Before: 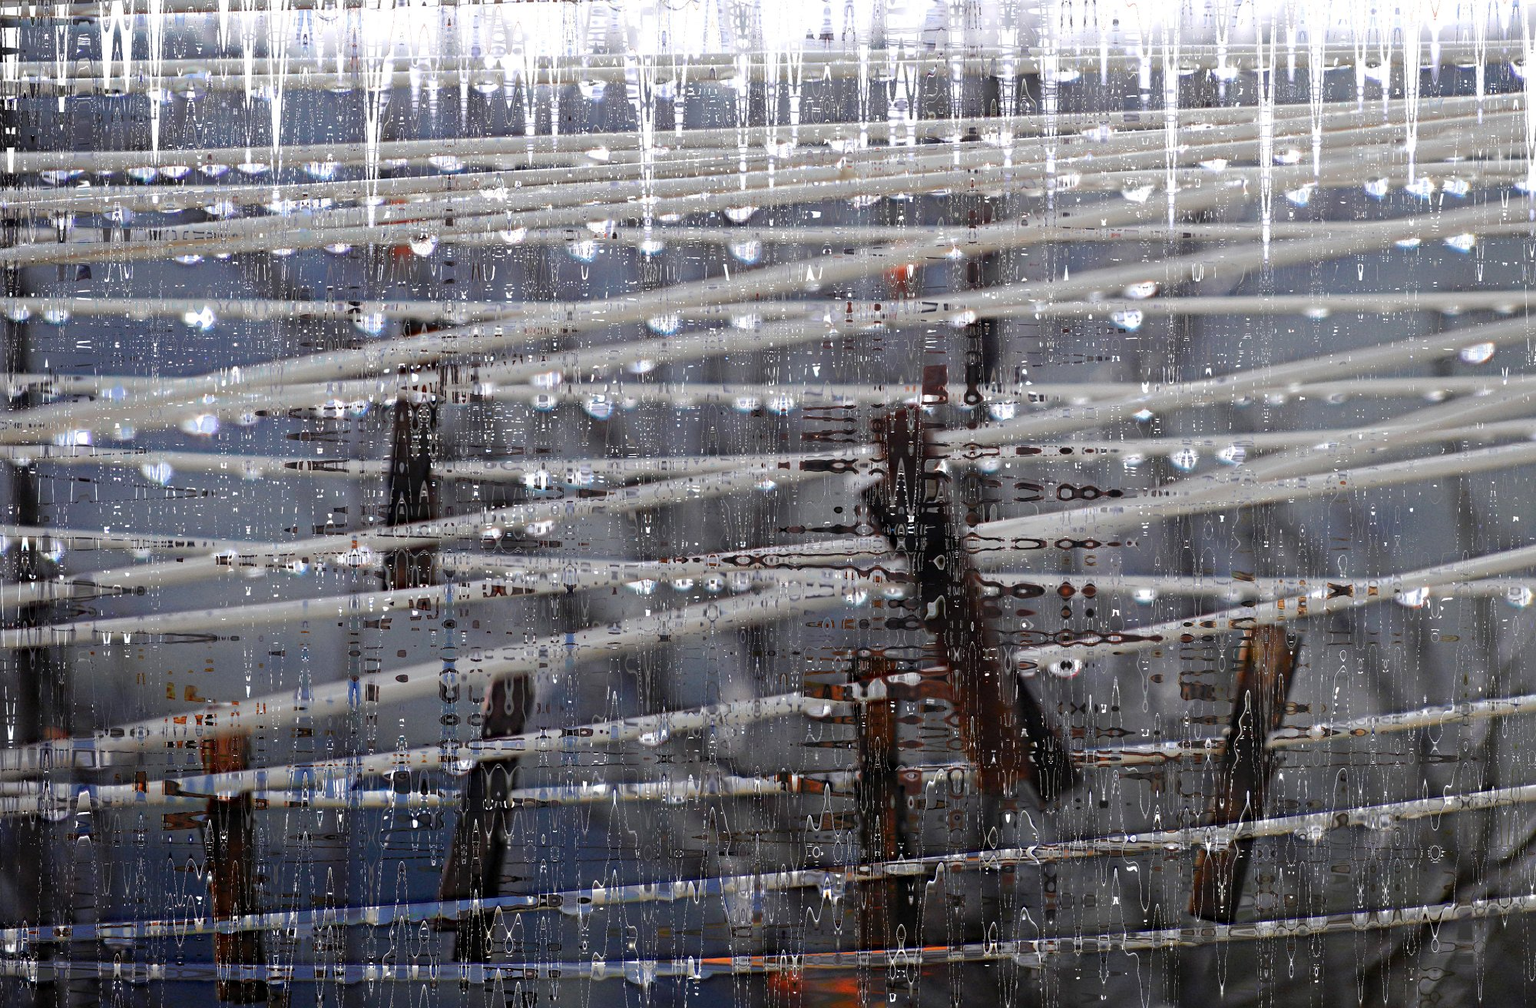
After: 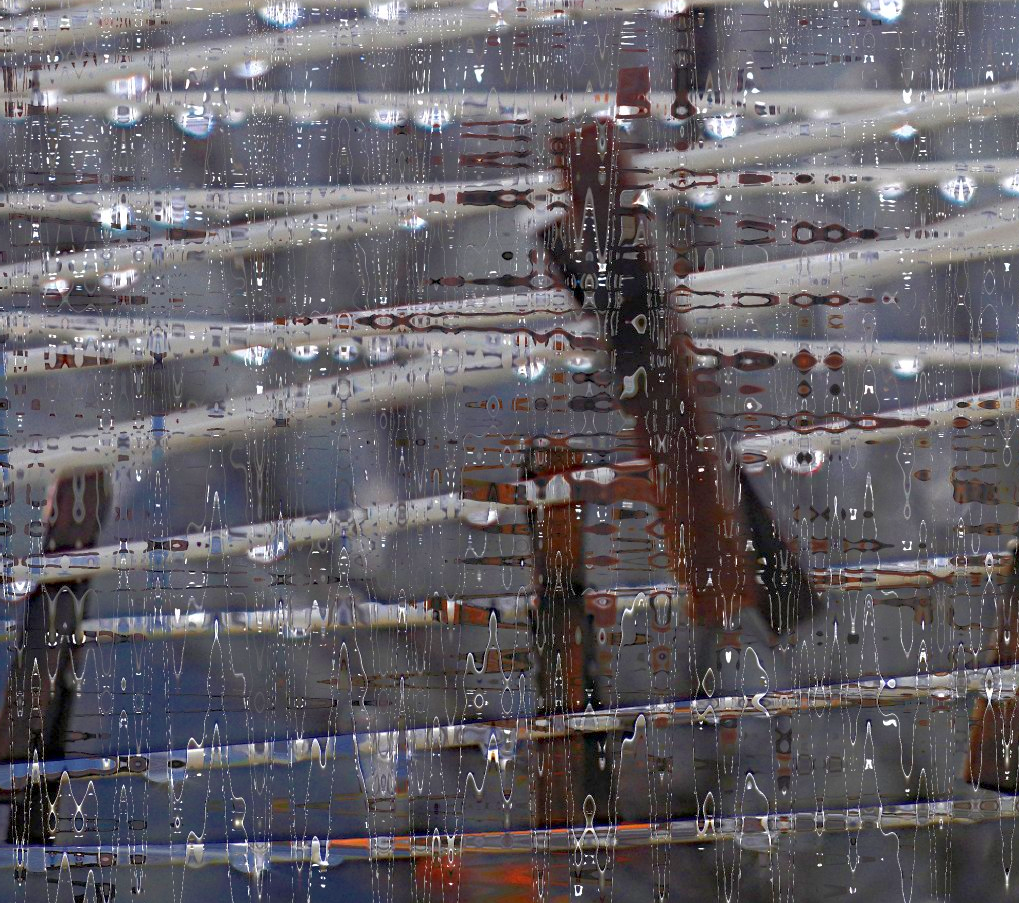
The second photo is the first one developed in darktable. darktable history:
rgb curve: curves: ch0 [(0, 0) (0.072, 0.166) (0.217, 0.293) (0.414, 0.42) (1, 1)], compensate middle gray true, preserve colors basic power
crop and rotate: left 29.237%, top 31.152%, right 19.807%
velvia: on, module defaults
